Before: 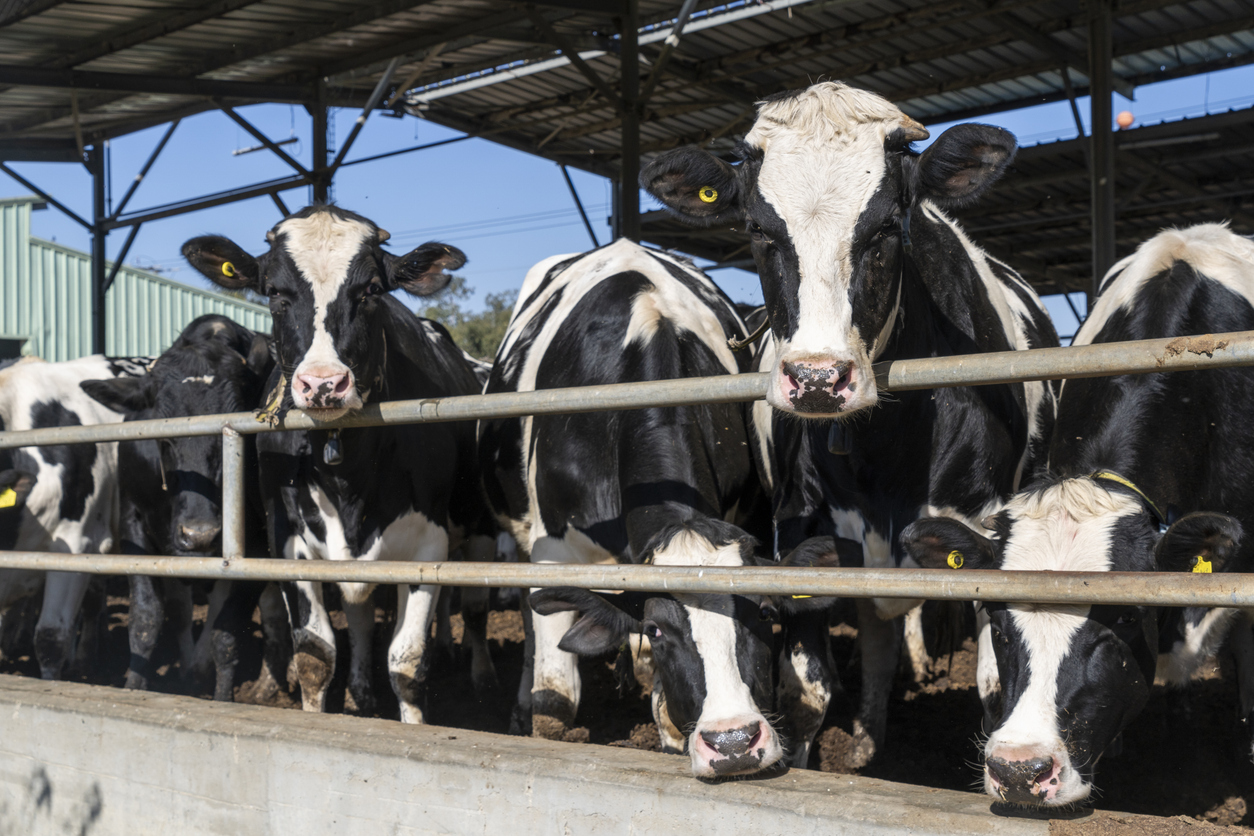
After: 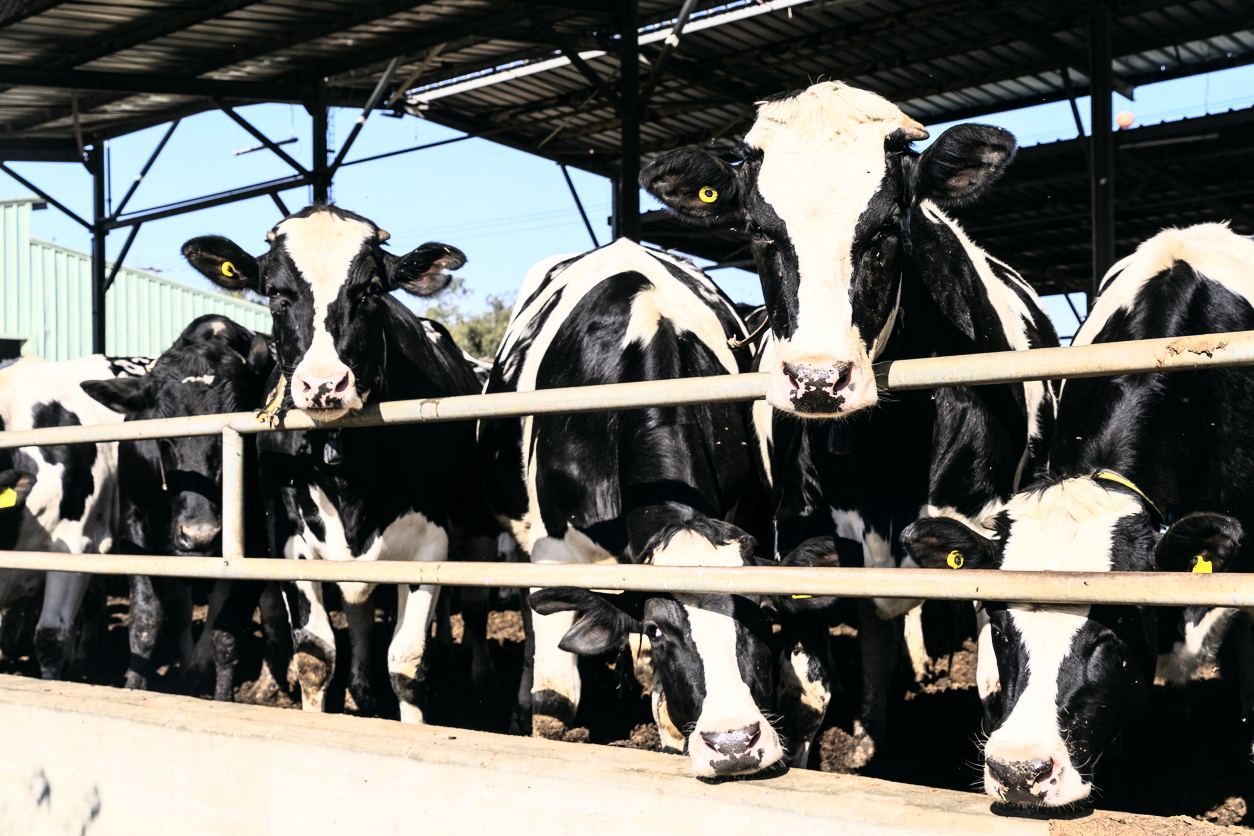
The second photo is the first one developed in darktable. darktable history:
color balance: lift [1, 0.998, 1.001, 1.002], gamma [1, 1.02, 1, 0.98], gain [1, 1.02, 1.003, 0.98]
rgb curve: curves: ch0 [(0, 0) (0.21, 0.15) (0.24, 0.21) (0.5, 0.75) (0.75, 0.96) (0.89, 0.99) (1, 1)]; ch1 [(0, 0.02) (0.21, 0.13) (0.25, 0.2) (0.5, 0.67) (0.75, 0.9) (0.89, 0.97) (1, 1)]; ch2 [(0, 0.02) (0.21, 0.13) (0.25, 0.2) (0.5, 0.67) (0.75, 0.9) (0.89, 0.97) (1, 1)], compensate middle gray true
